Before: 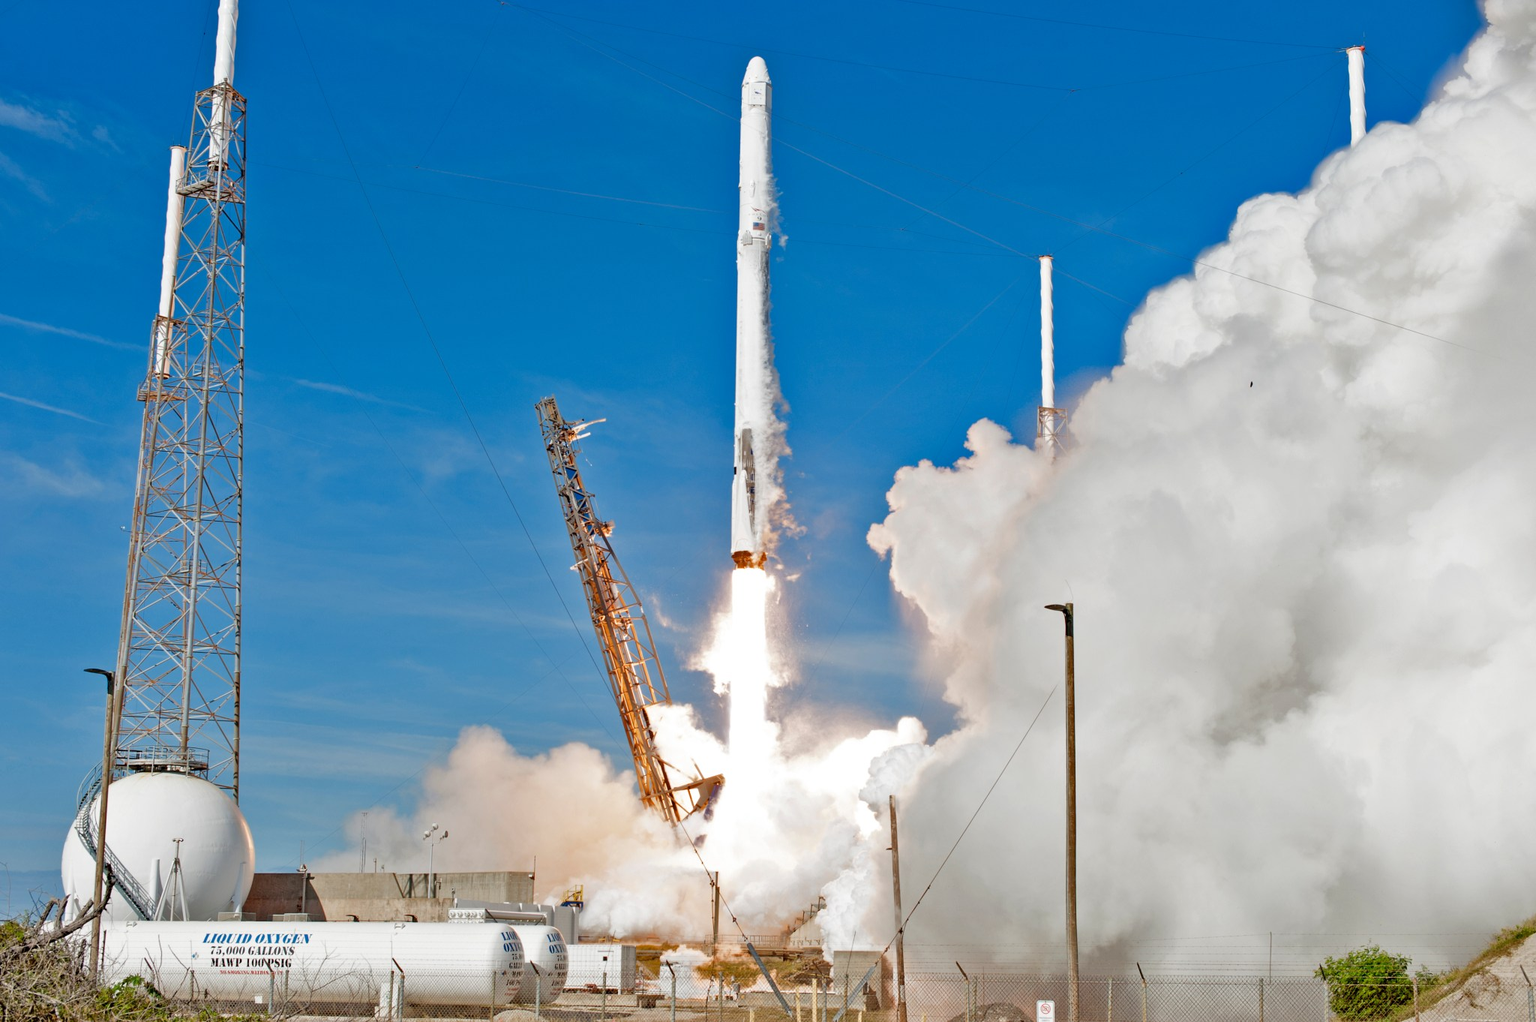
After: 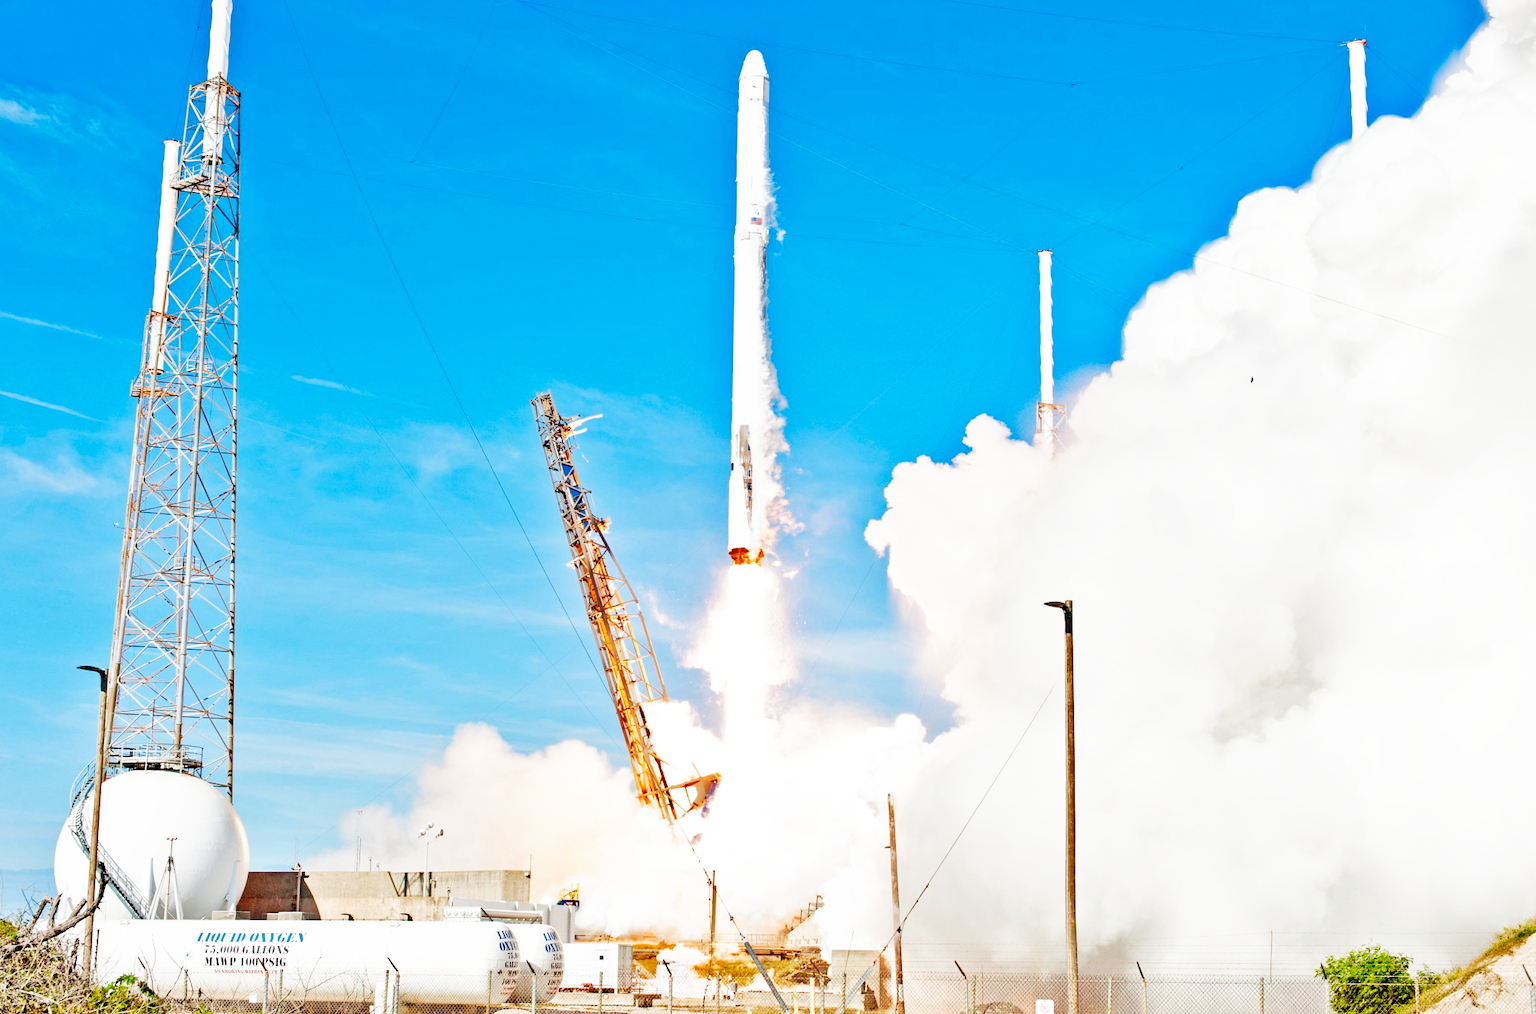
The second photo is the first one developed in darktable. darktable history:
base curve: curves: ch0 [(0, 0) (0.007, 0.004) (0.027, 0.03) (0.046, 0.07) (0.207, 0.54) (0.442, 0.872) (0.673, 0.972) (1, 1)], preserve colors none
crop: left 0.494%, top 0.667%, right 0.126%, bottom 0.65%
